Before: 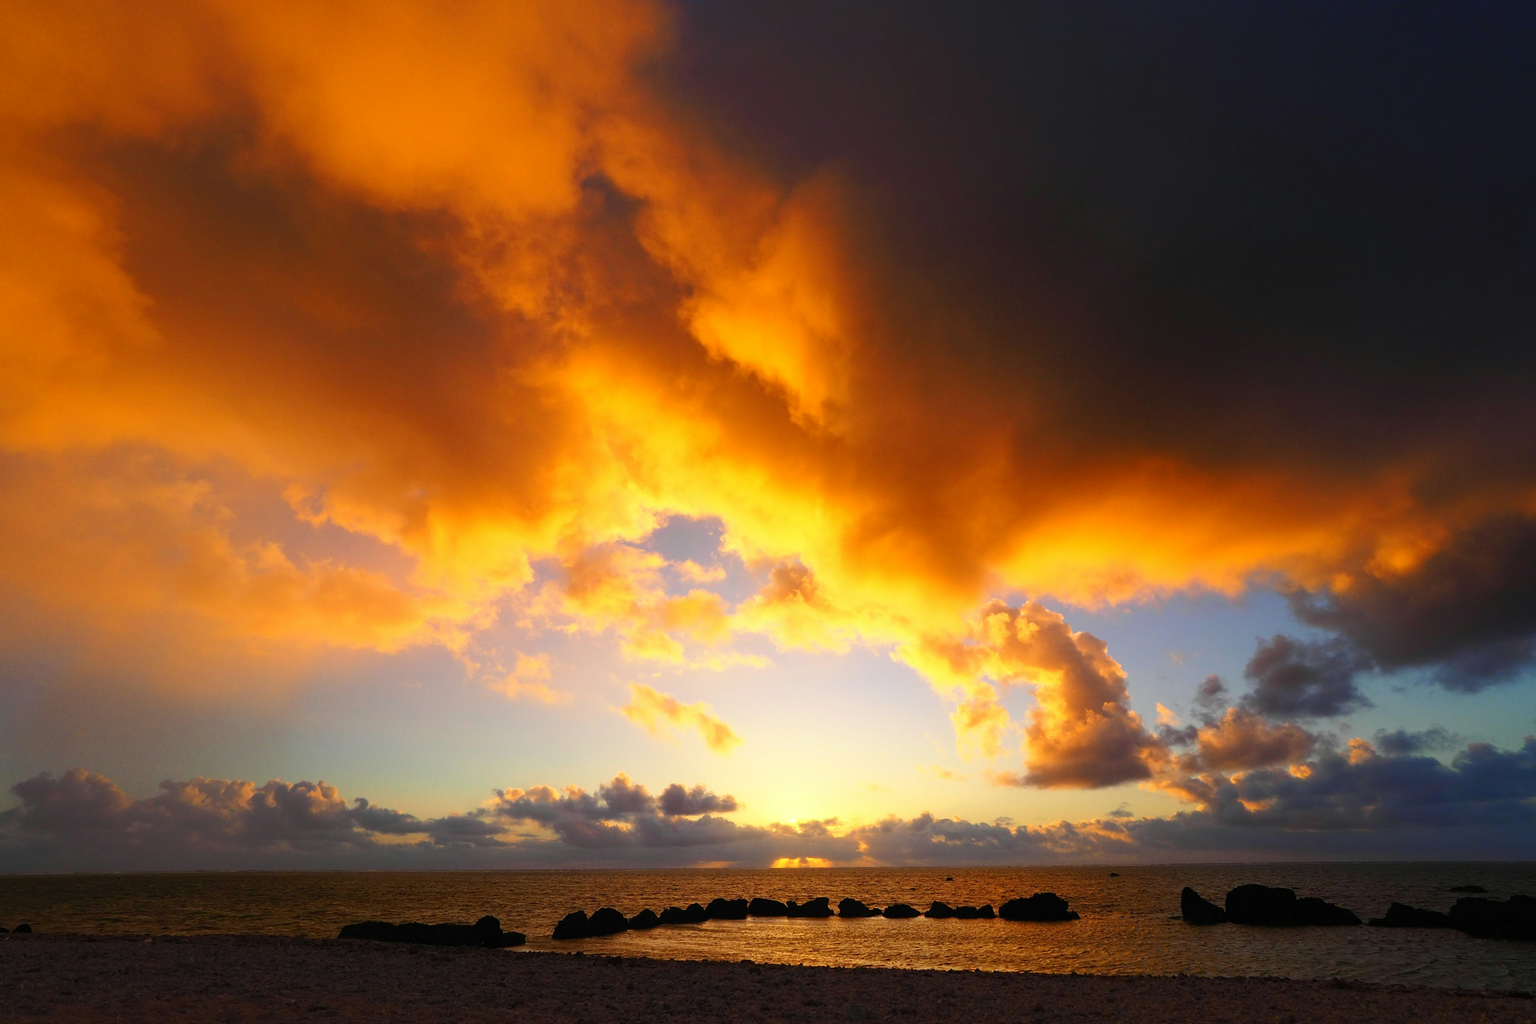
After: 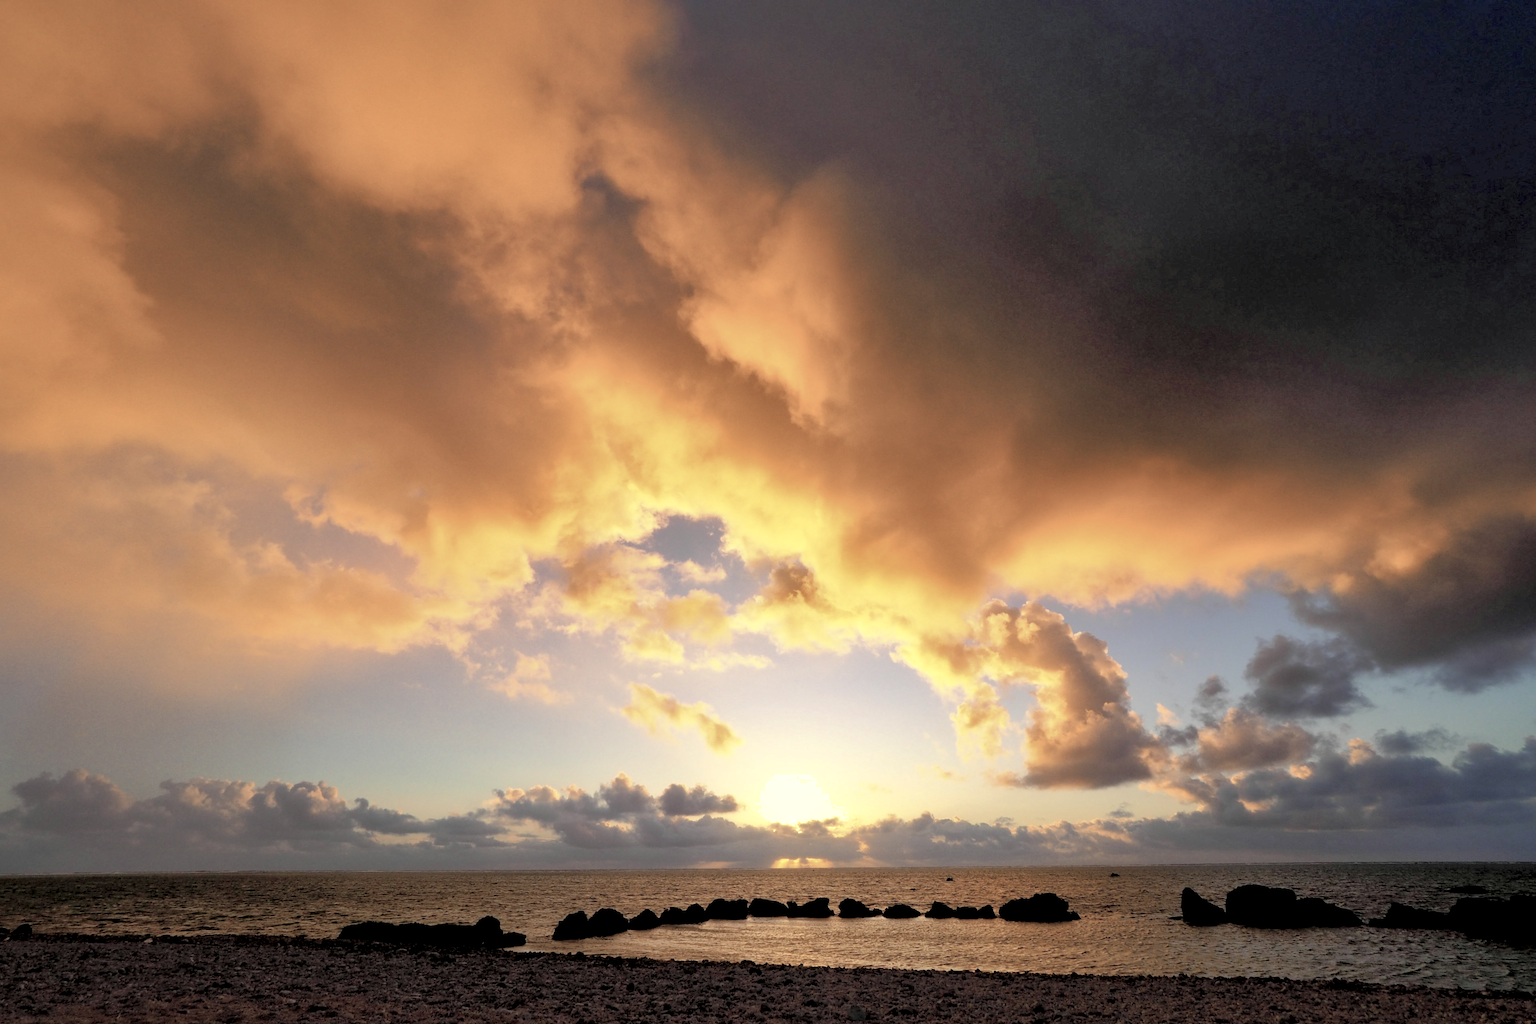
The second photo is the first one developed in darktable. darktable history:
shadows and highlights: on, module defaults
contrast brightness saturation: brightness 0.182, saturation -0.515
exposure: black level correction 0.008, exposure 0.102 EV, compensate highlight preservation false
